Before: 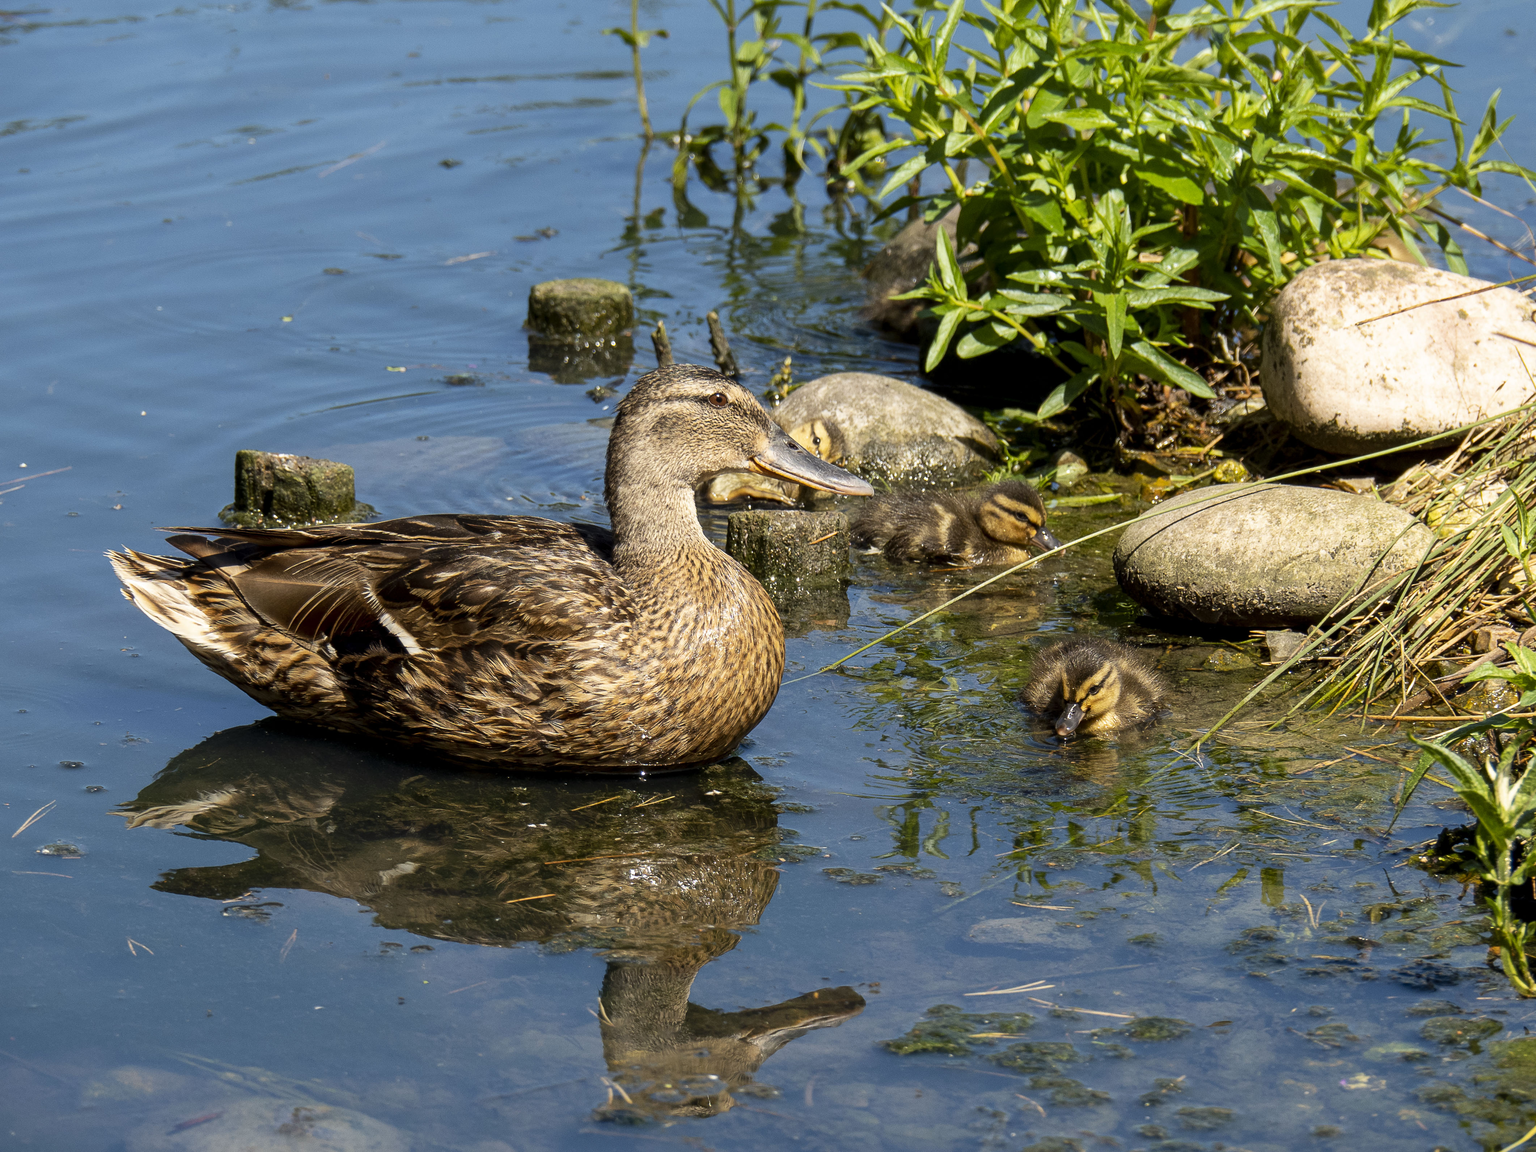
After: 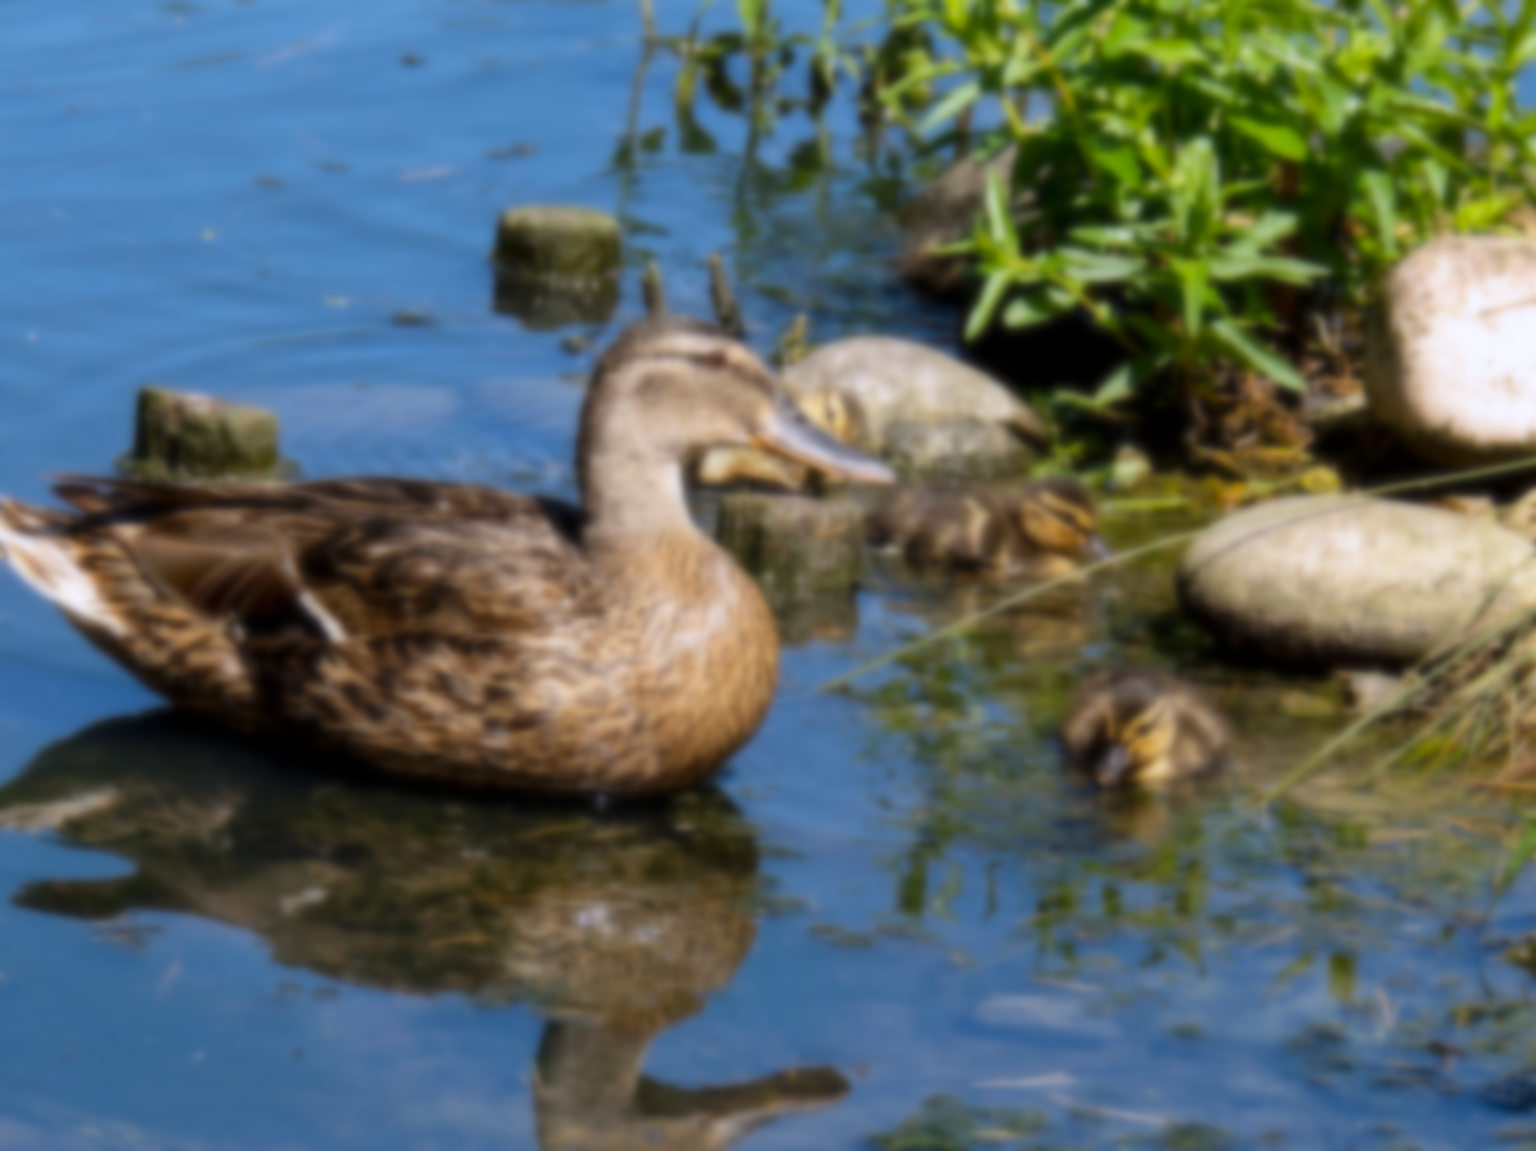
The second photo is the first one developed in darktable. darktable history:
white balance: red 0.967, blue 1.119, emerald 0.756
lowpass: on, module defaults
crop and rotate: angle -3.27°, left 5.211%, top 5.211%, right 4.607%, bottom 4.607%
